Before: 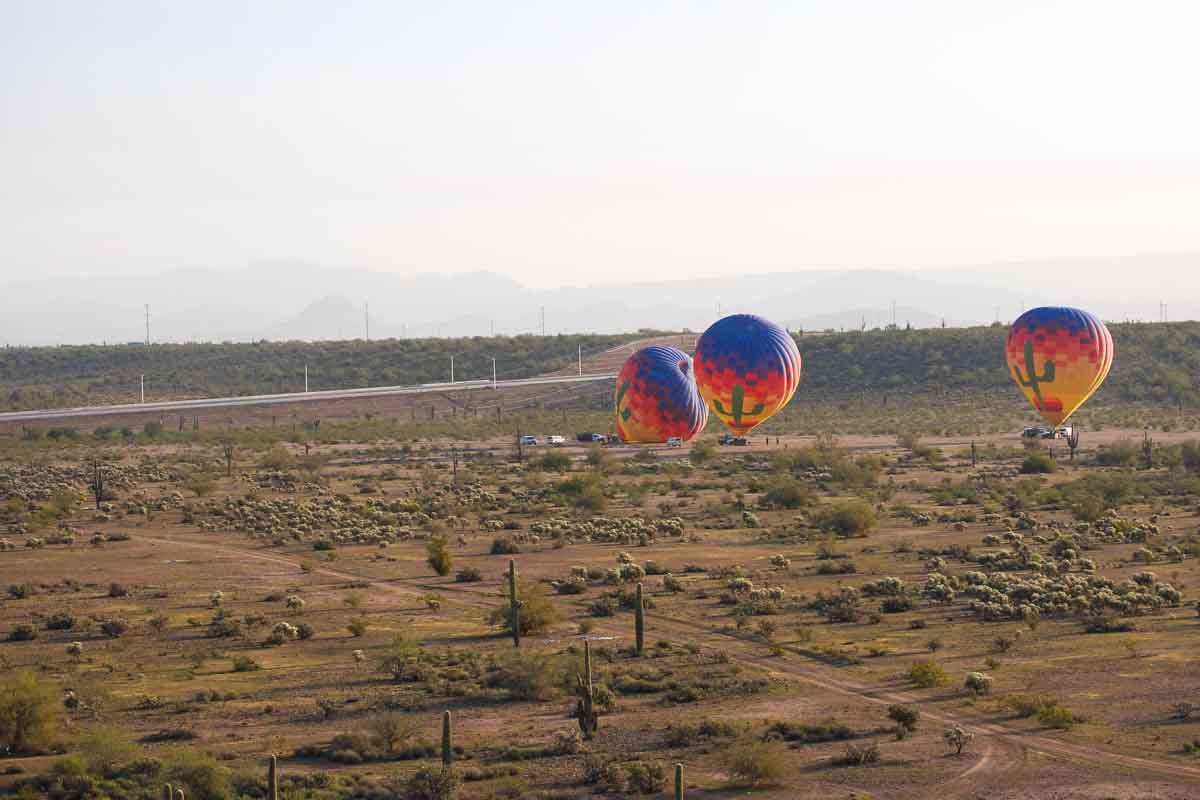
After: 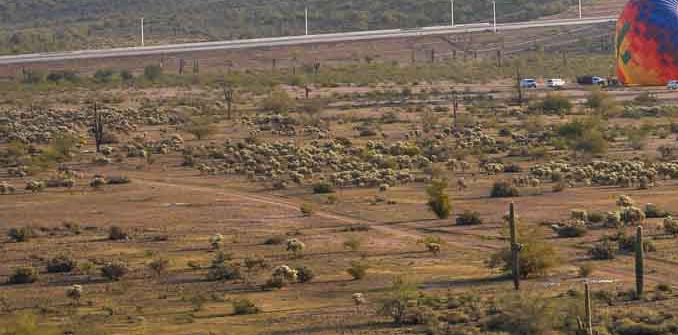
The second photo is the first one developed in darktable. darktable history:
crop: top 44.732%, right 43.426%, bottom 13.278%
shadows and highlights: soften with gaussian
